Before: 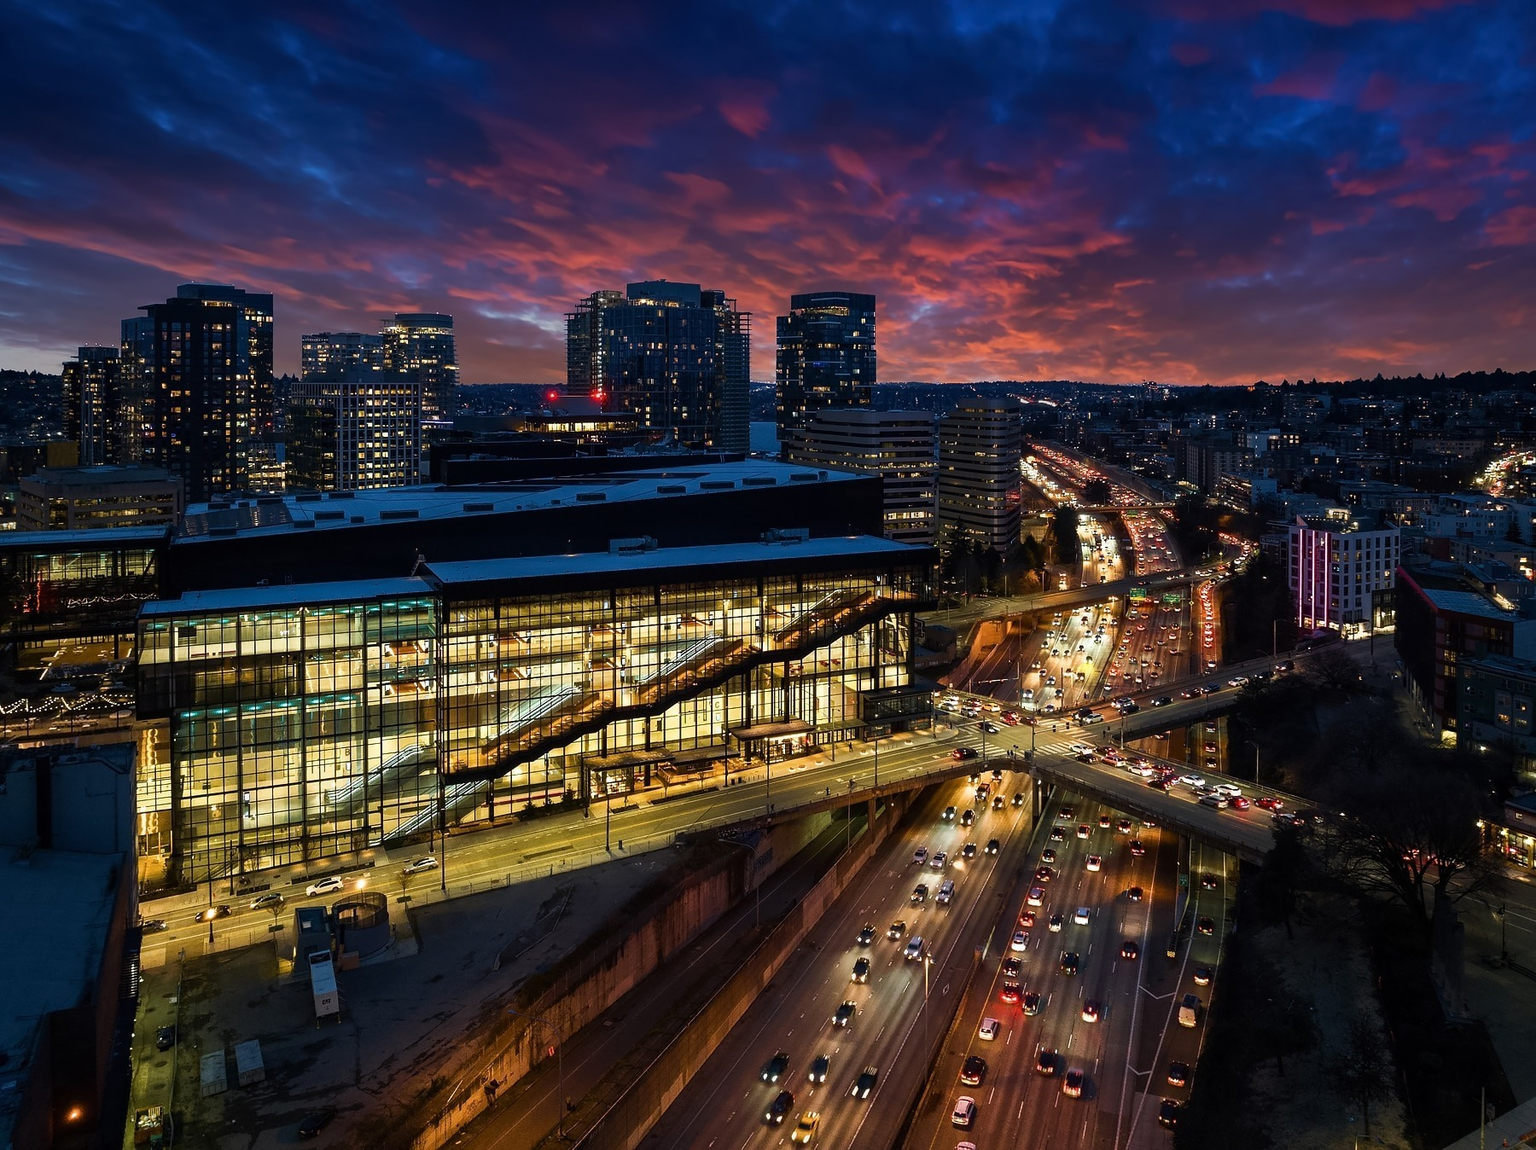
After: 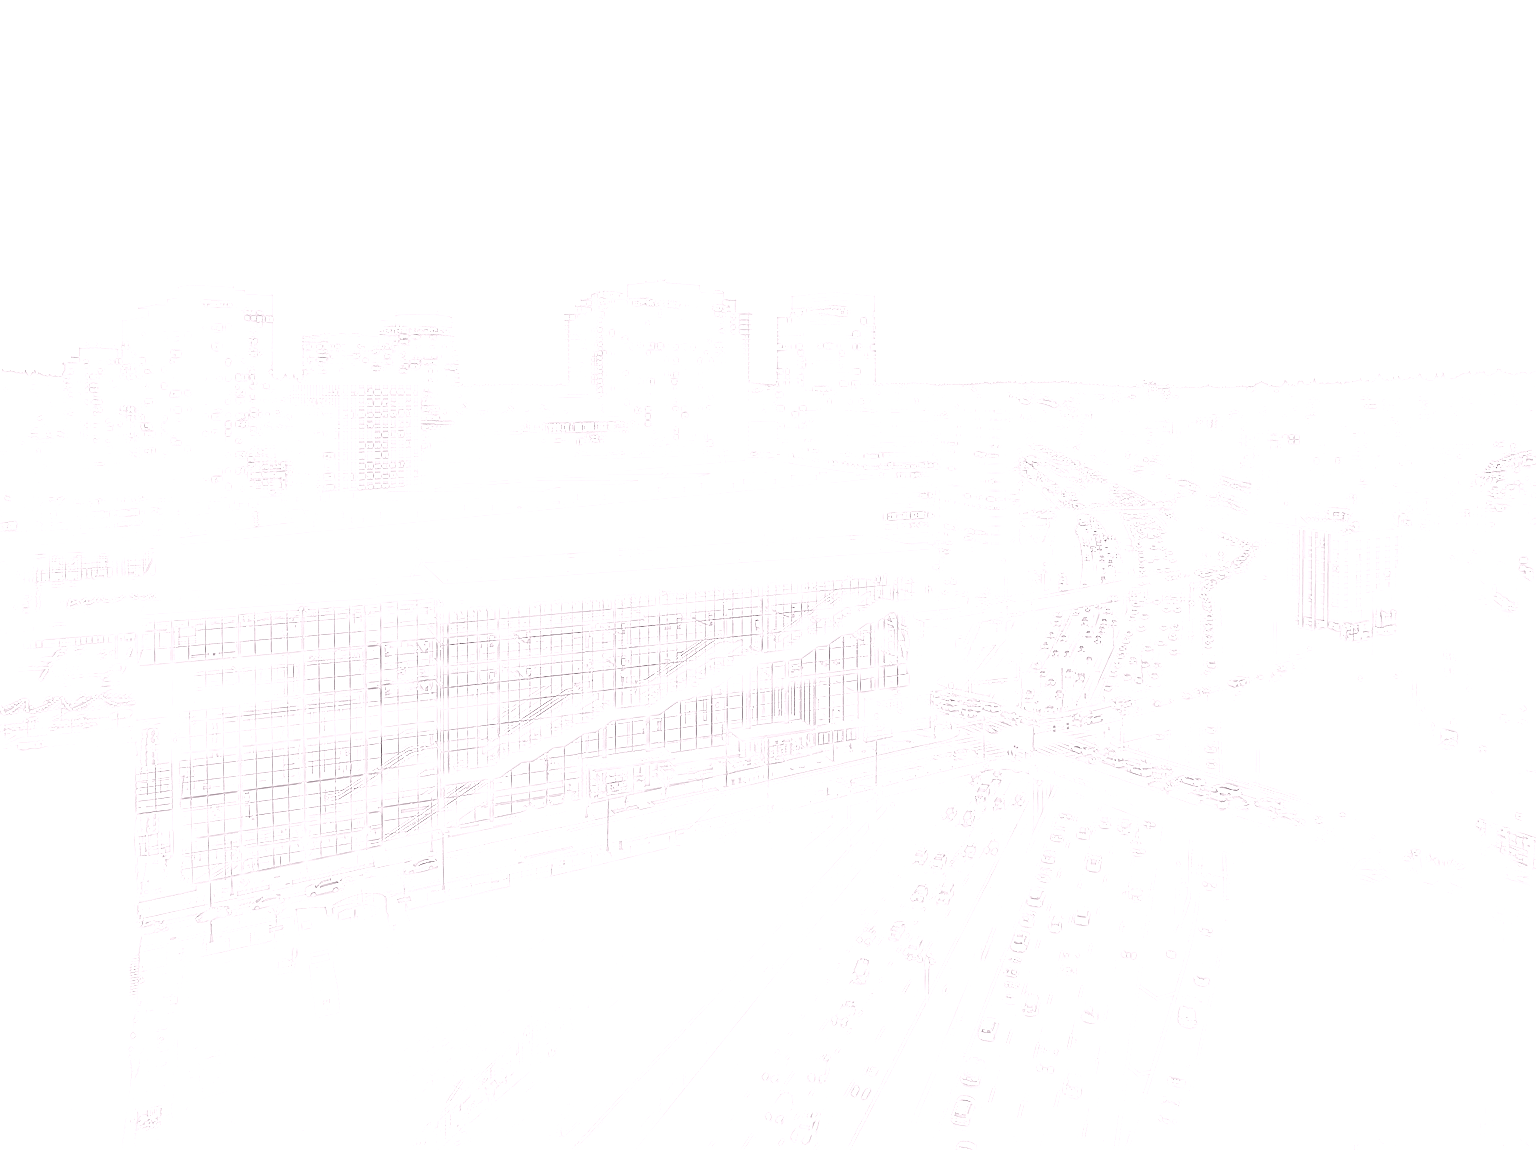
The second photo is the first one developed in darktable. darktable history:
base curve: curves: ch0 [(0, 0) (0.028, 0.03) (0.121, 0.232) (0.46, 0.748) (0.859, 0.968) (1, 1)], preserve colors none
highpass: sharpness 9.84%, contrast boost 9.94%
colorize: hue 25.2°, saturation 83%, source mix 82%, lightness 79%, version 1
color correction: highlights a* 10.21, highlights b* 9.79, shadows a* 8.61, shadows b* 7.88, saturation 0.8
sharpen: on, module defaults
